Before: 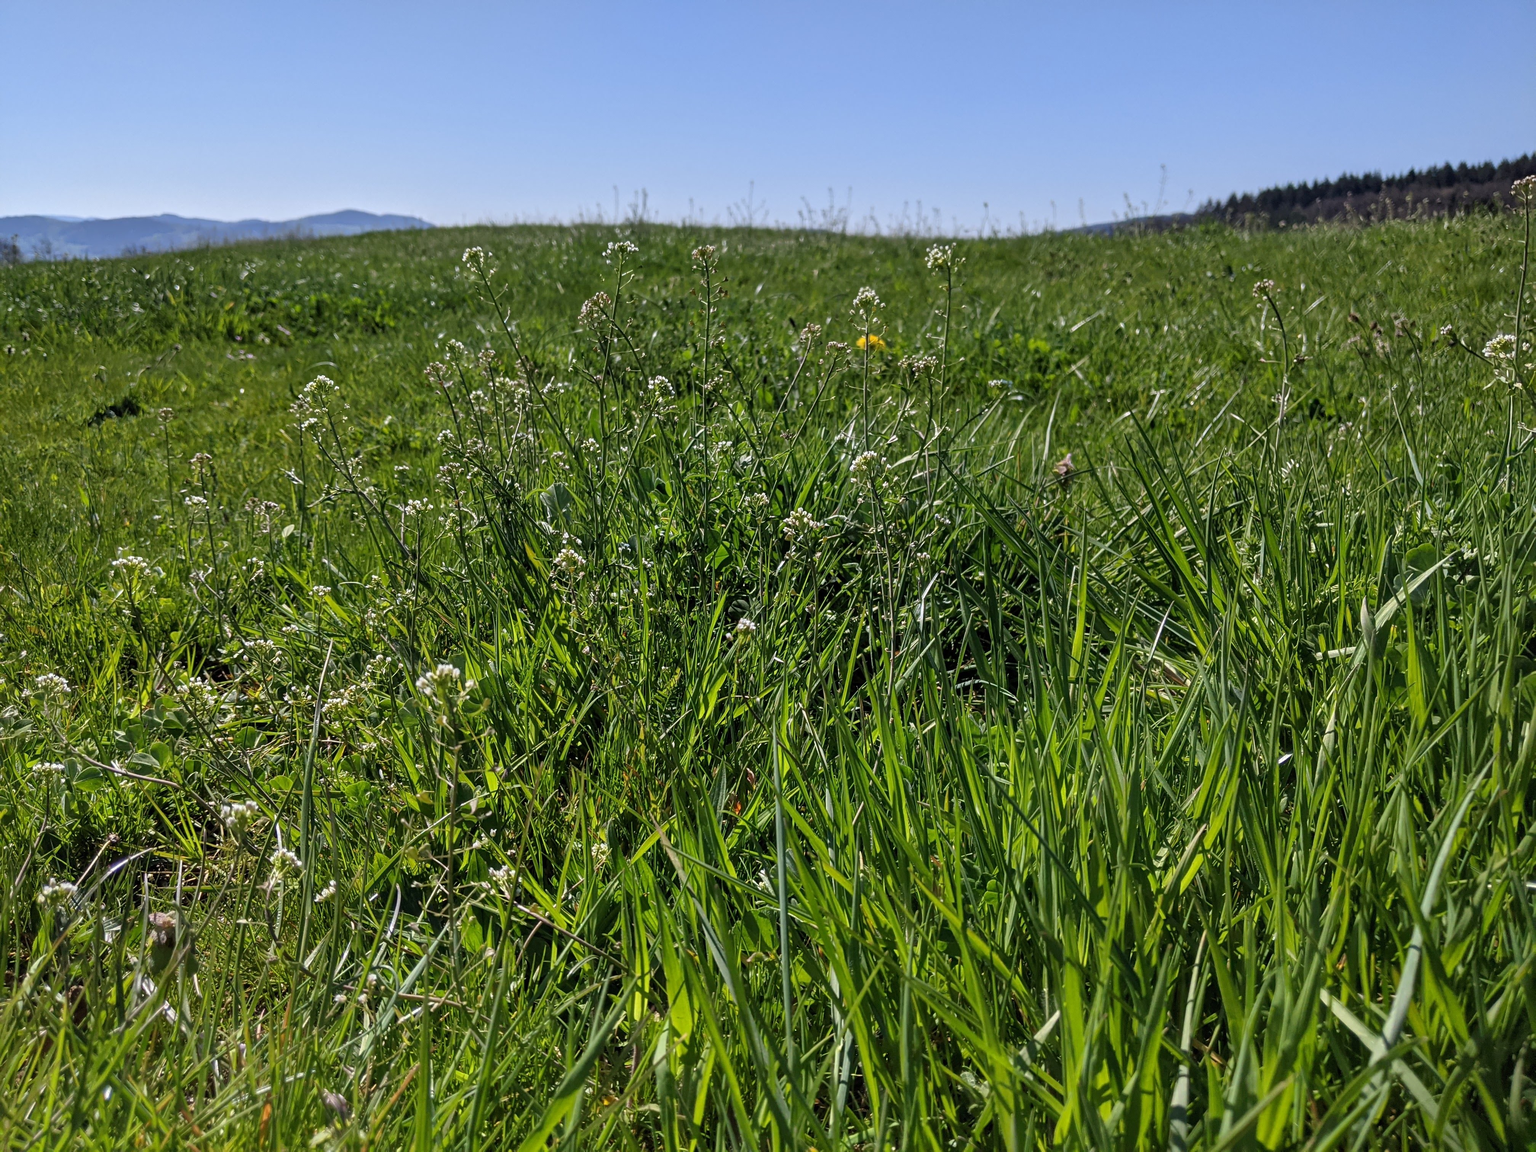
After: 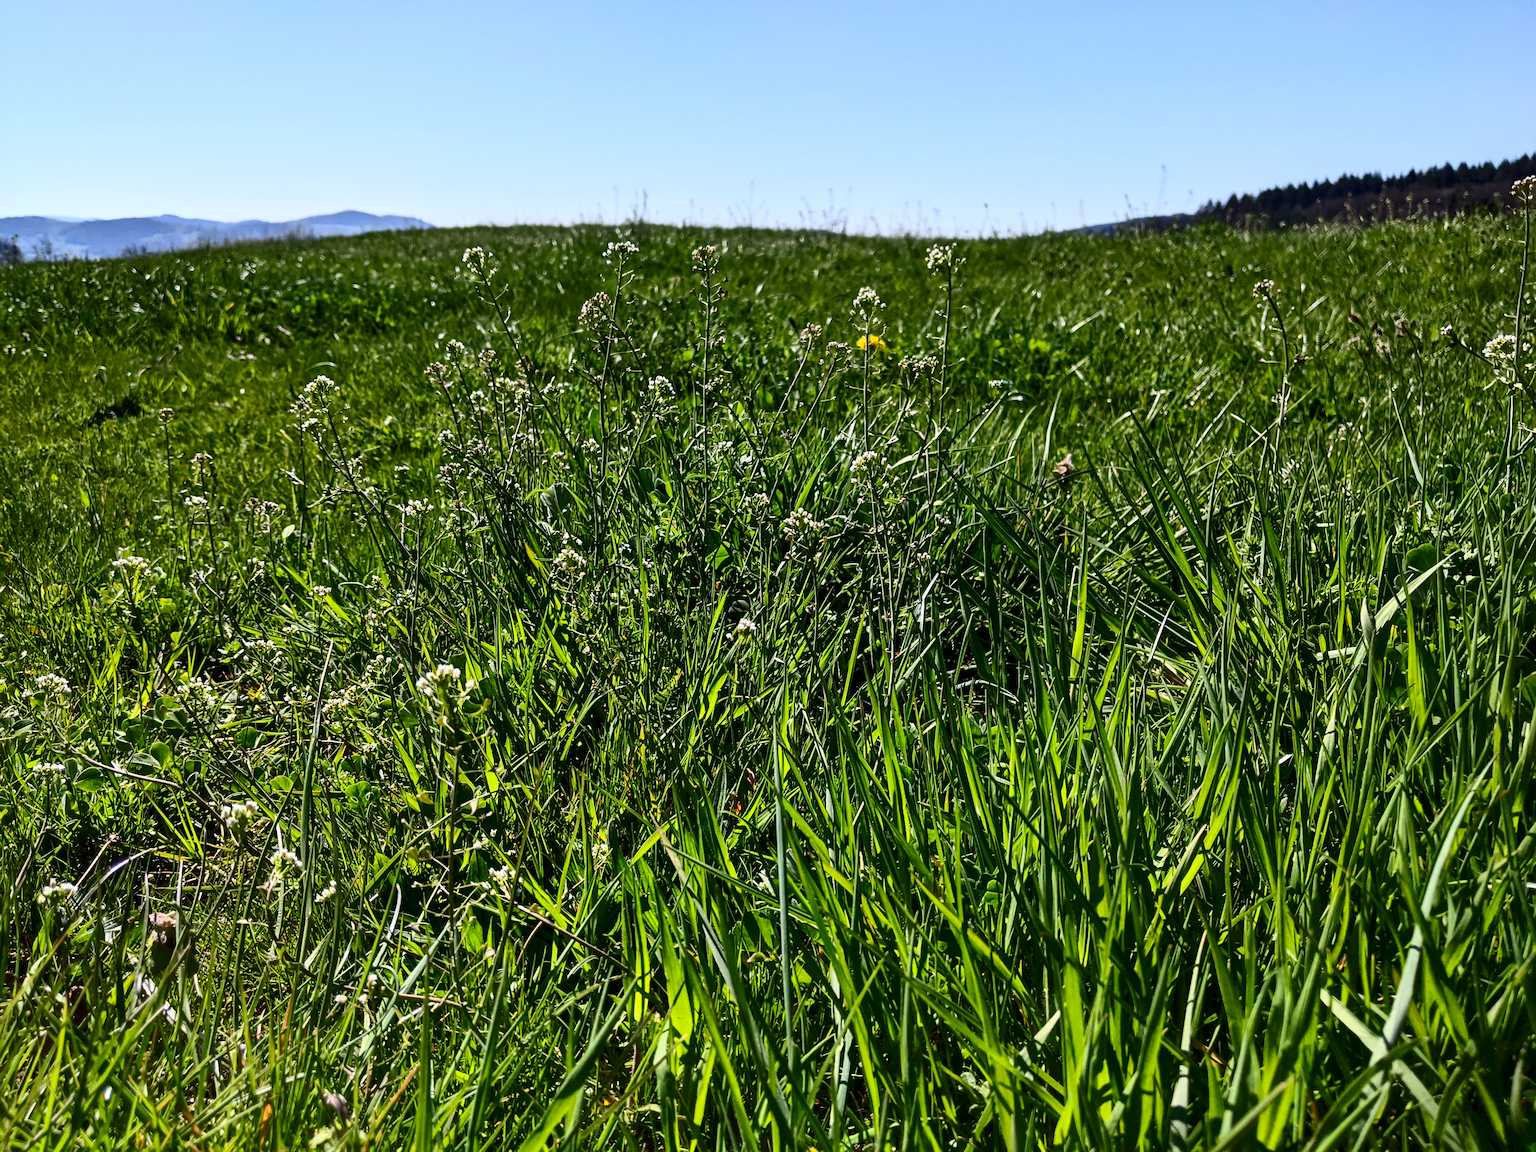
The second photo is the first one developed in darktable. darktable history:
contrast brightness saturation: contrast 0.413, brightness 0.054, saturation 0.261
